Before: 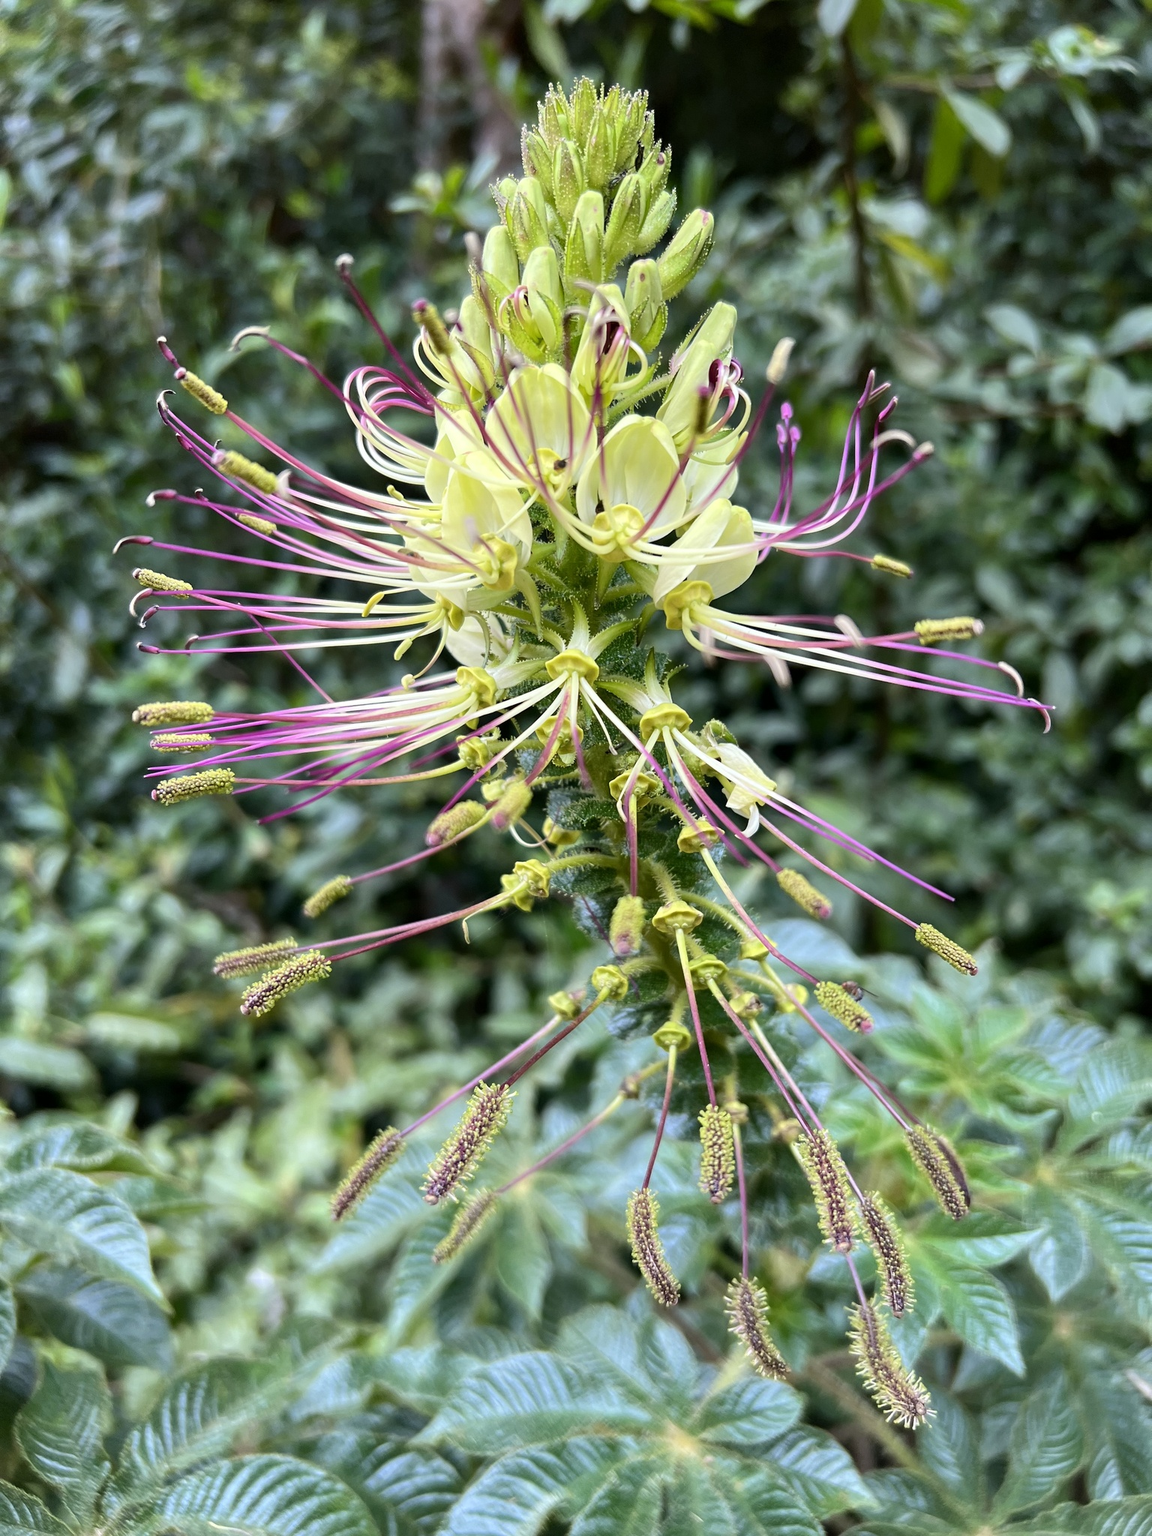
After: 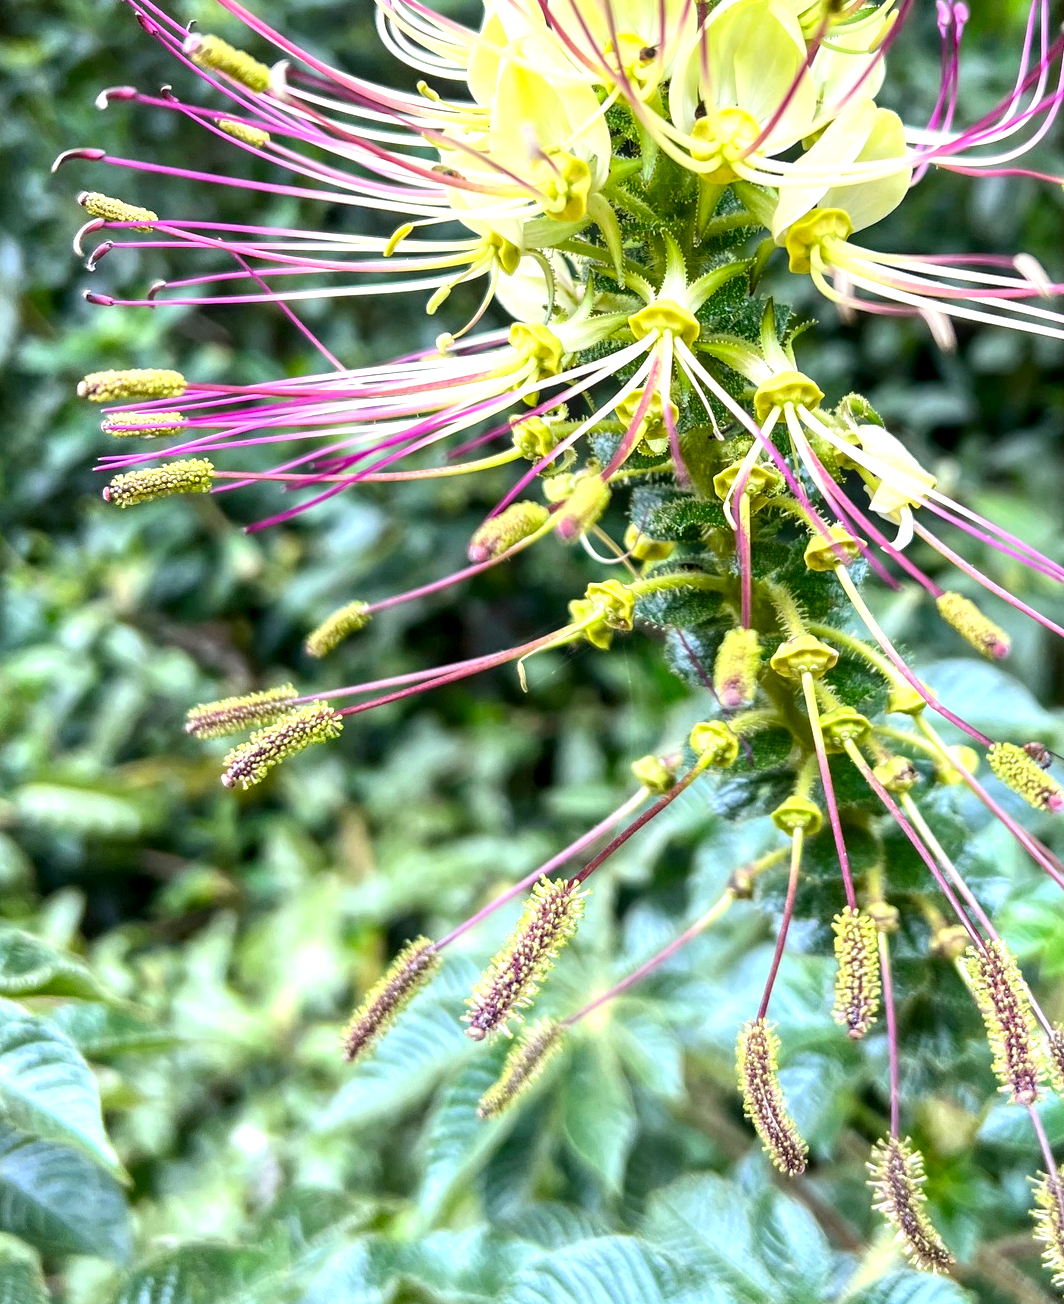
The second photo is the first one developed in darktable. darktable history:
exposure: exposure 0.648 EV, compensate highlight preservation false
contrast brightness saturation: contrast 0.04, saturation 0.07
local contrast: detail 130%
crop: left 6.488%, top 27.668%, right 24.183%, bottom 8.656%
